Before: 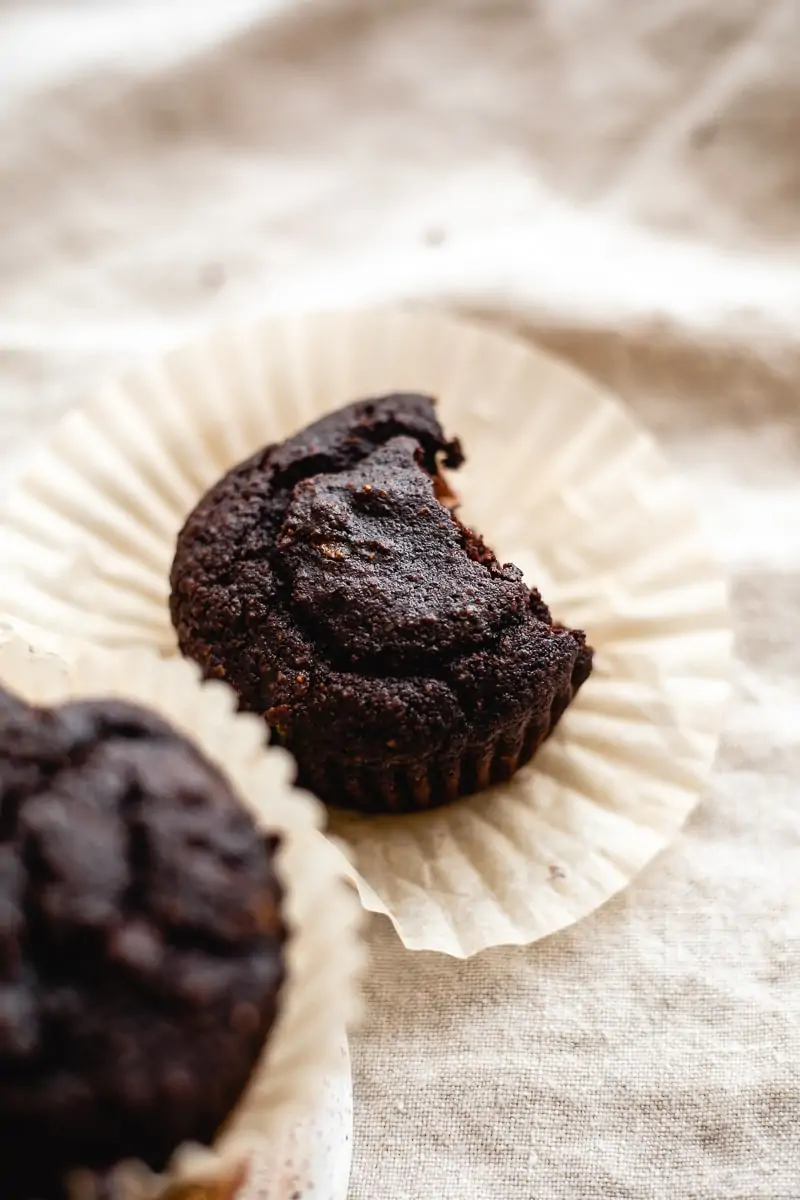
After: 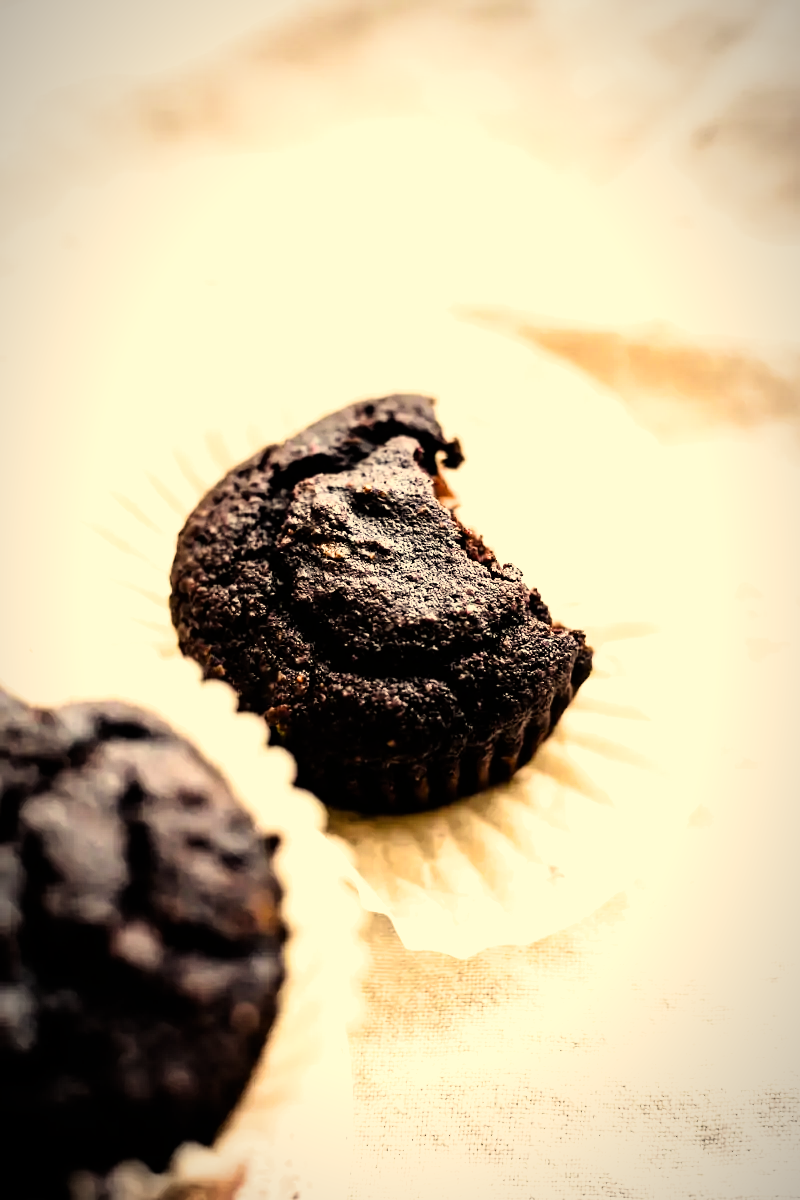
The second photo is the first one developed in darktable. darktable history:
exposure: black level correction 0, exposure 1.1 EV, compensate exposure bias true, compensate highlight preservation false
filmic rgb: black relative exposure -5.42 EV, white relative exposure 2.85 EV, dynamic range scaling -37.73%, hardness 4, contrast 1.605, highlights saturation mix -0.93%
color correction: highlights a* 2.72, highlights b* 22.8
vignetting: fall-off radius 60%, automatic ratio true
